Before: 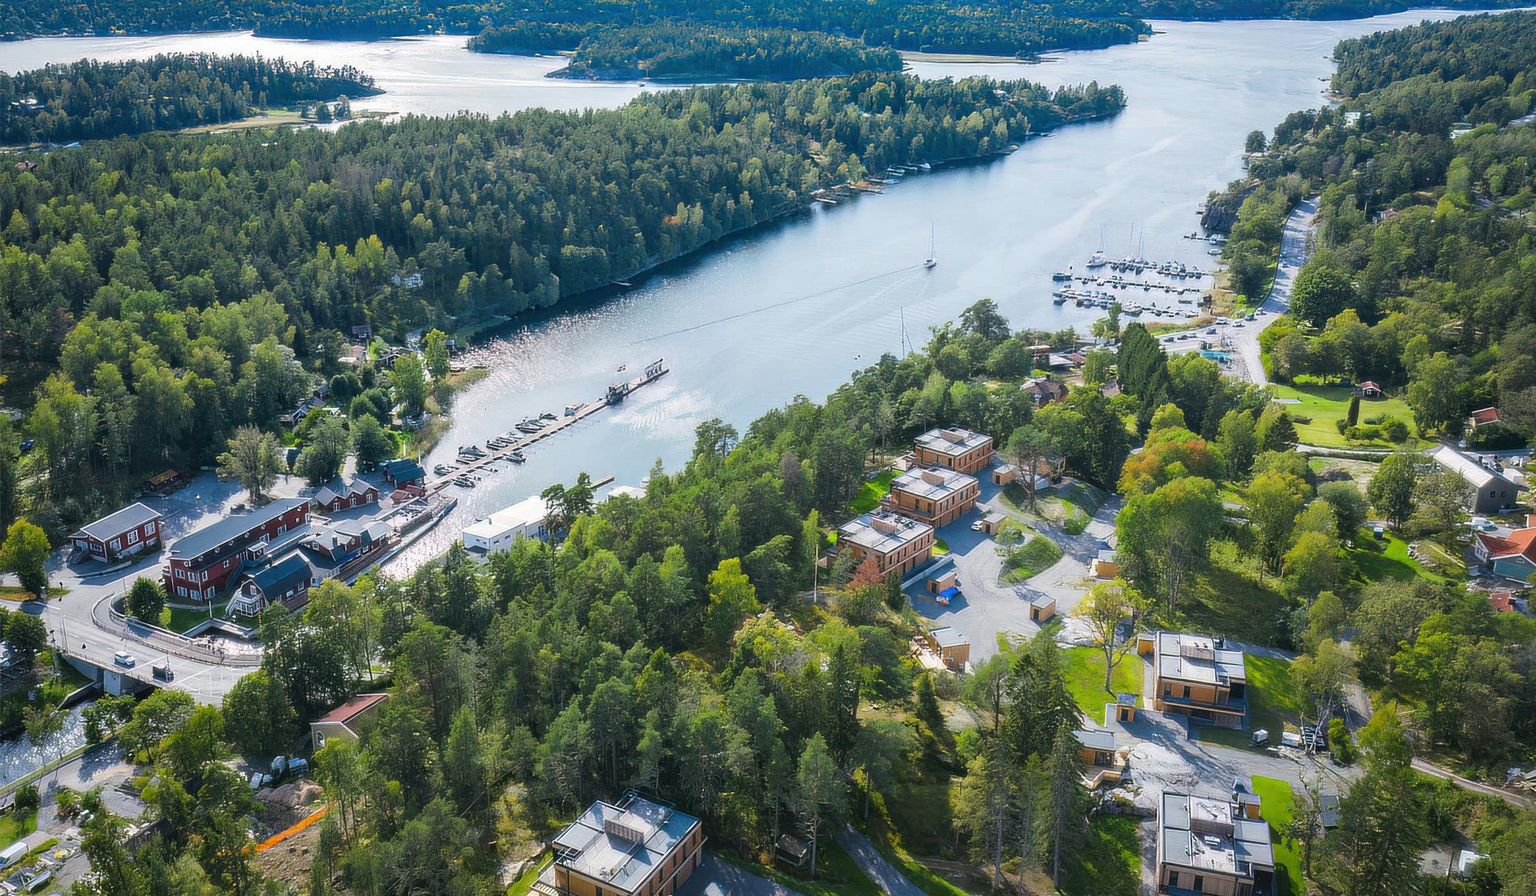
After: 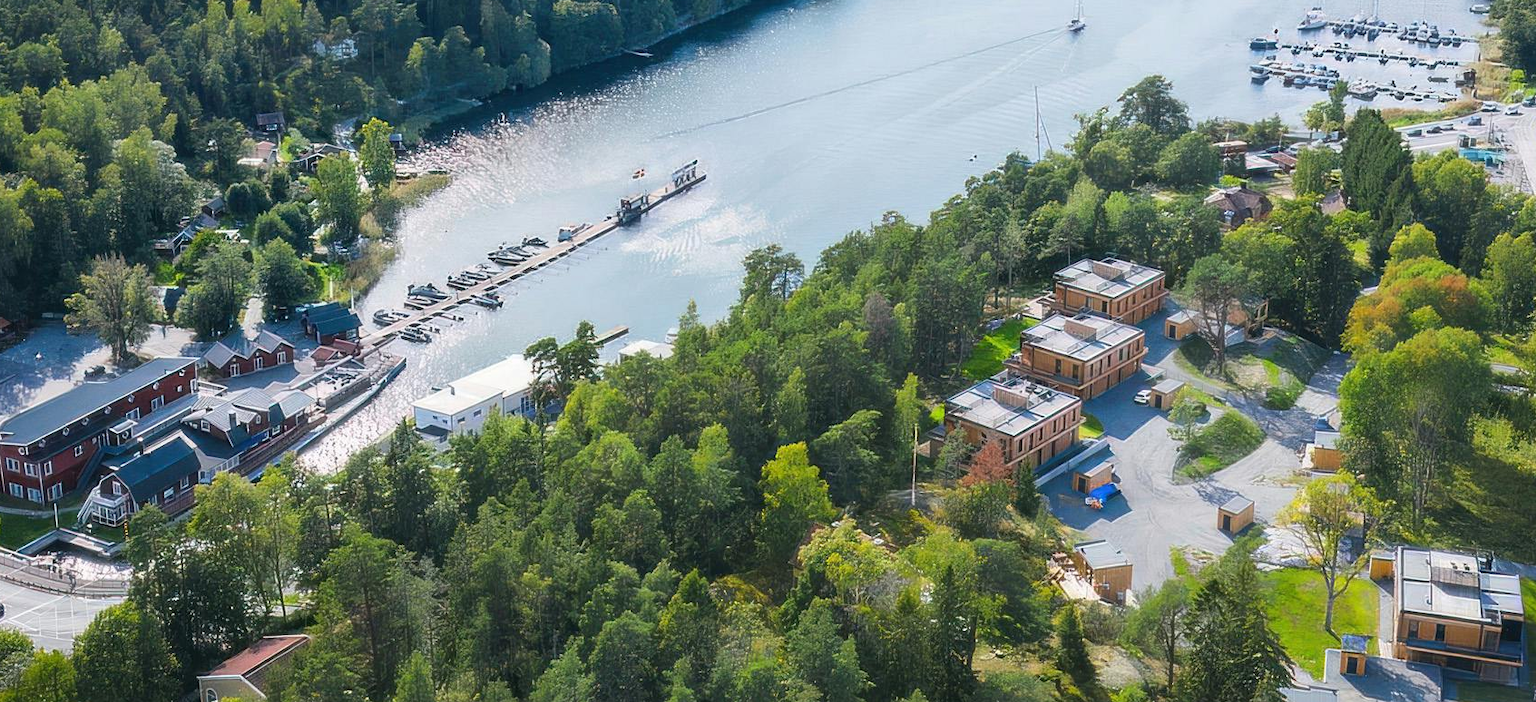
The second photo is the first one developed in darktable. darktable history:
crop: left 11.15%, top 27.495%, right 18.281%, bottom 17.194%
